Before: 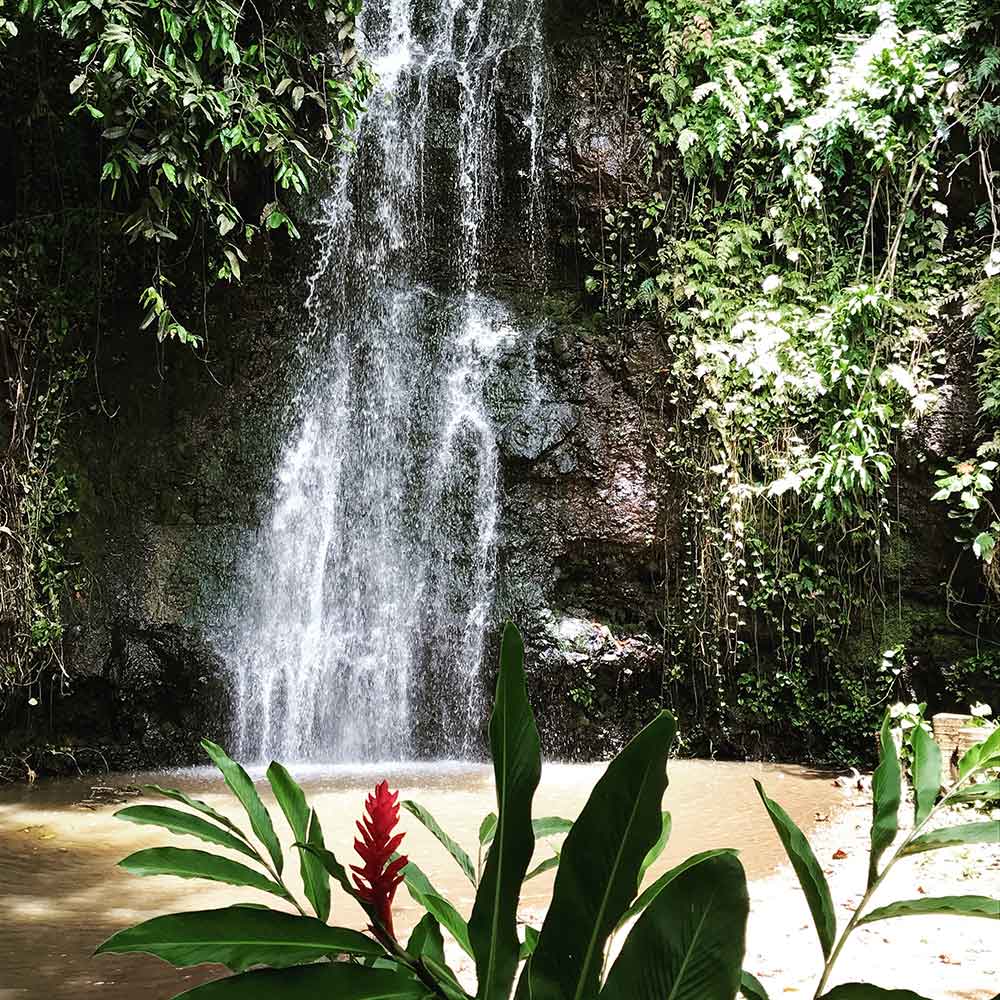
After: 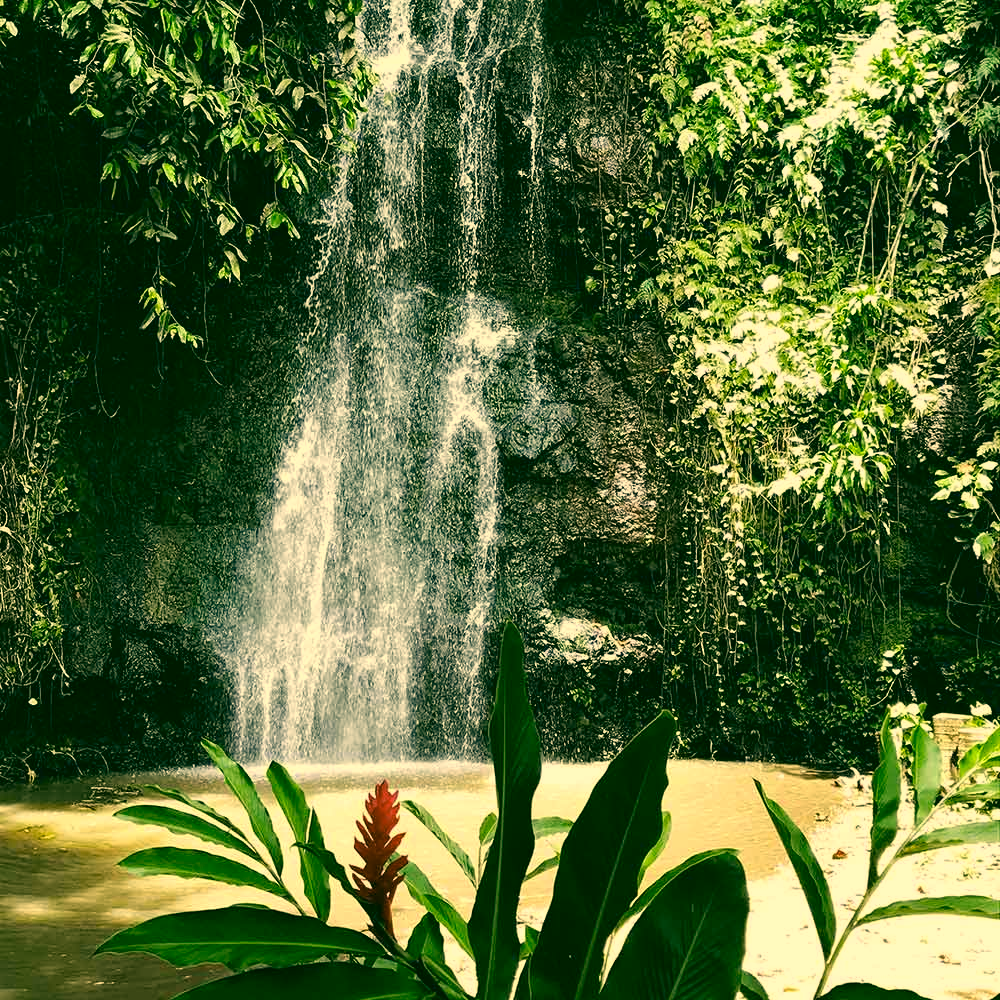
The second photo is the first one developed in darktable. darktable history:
color correction: highlights a* 5.7, highlights b* 33.23, shadows a* -26.4, shadows b* 3.73
